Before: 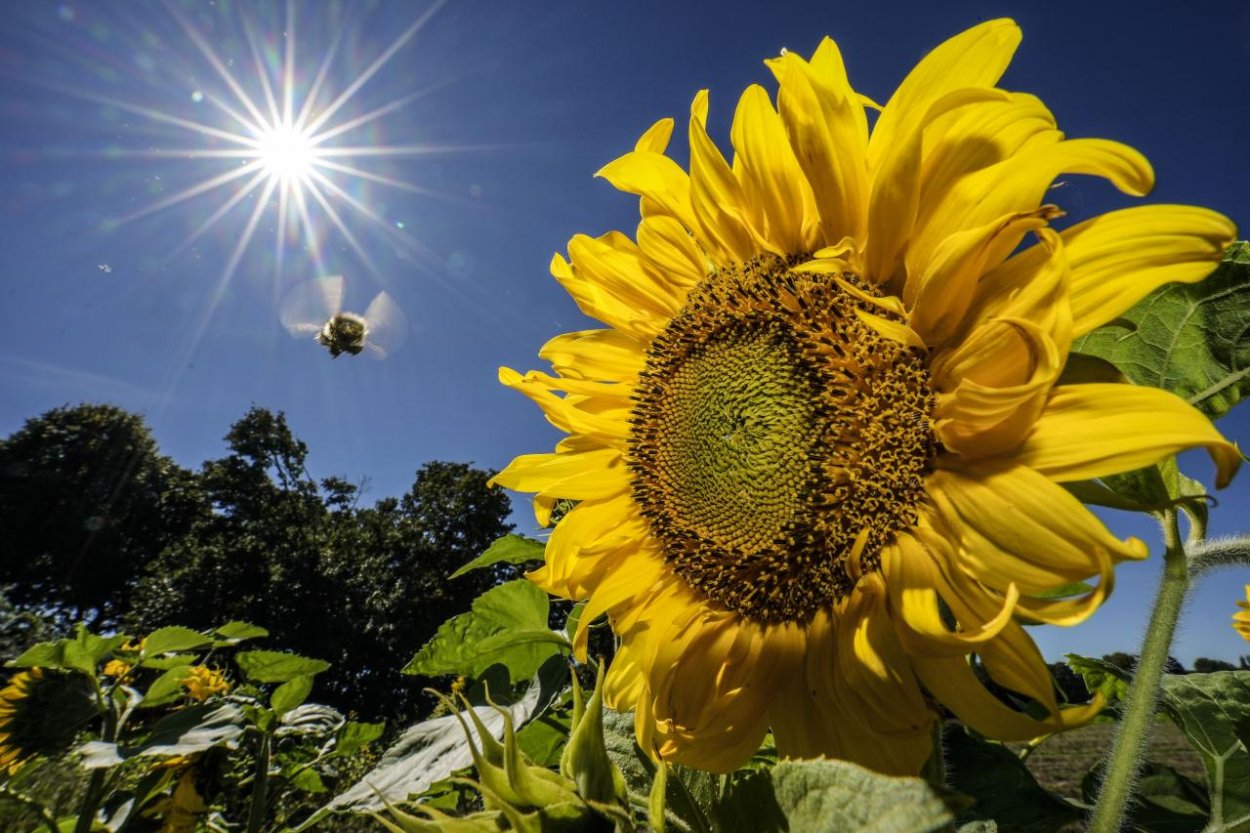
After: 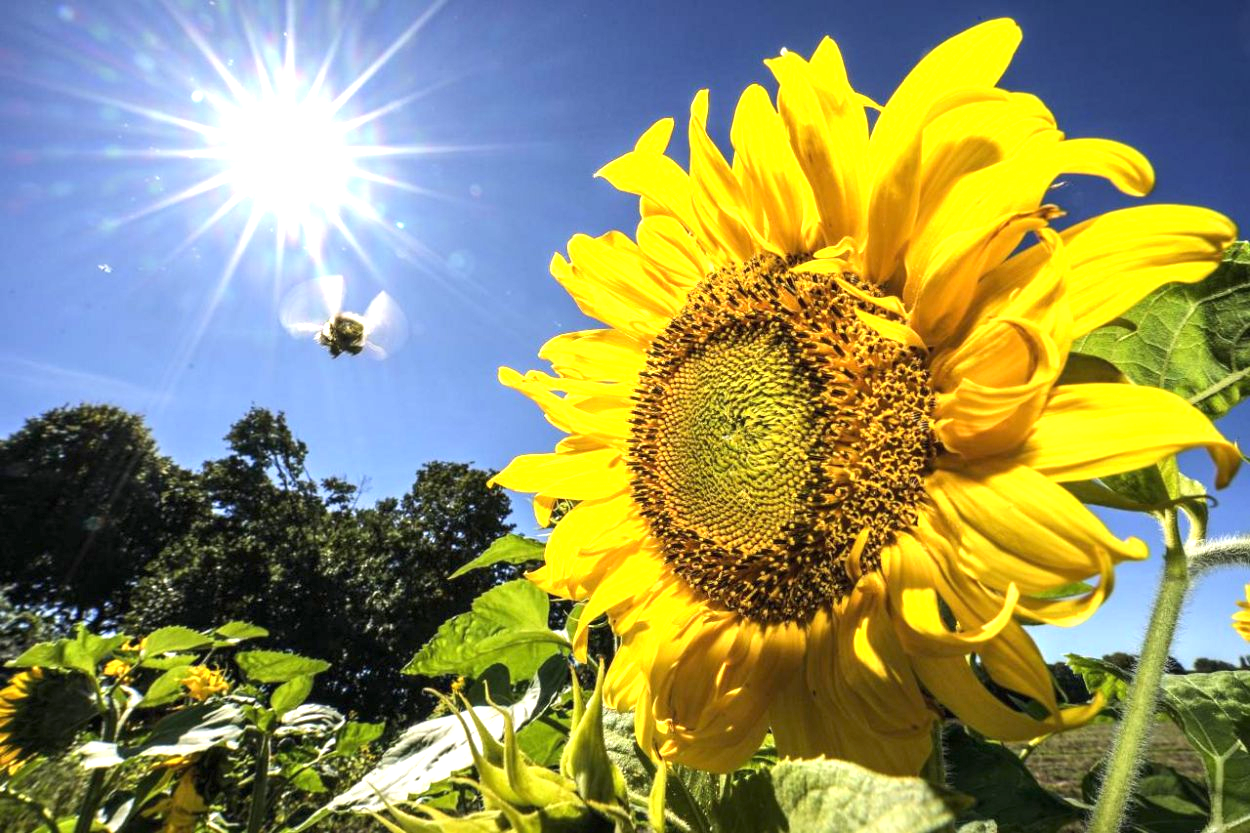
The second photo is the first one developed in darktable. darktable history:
tone equalizer: -7 EV 0.13 EV, smoothing diameter 25%, edges refinement/feathering 10, preserve details guided filter
exposure: black level correction 0, exposure 1.379 EV, compensate exposure bias true, compensate highlight preservation false
